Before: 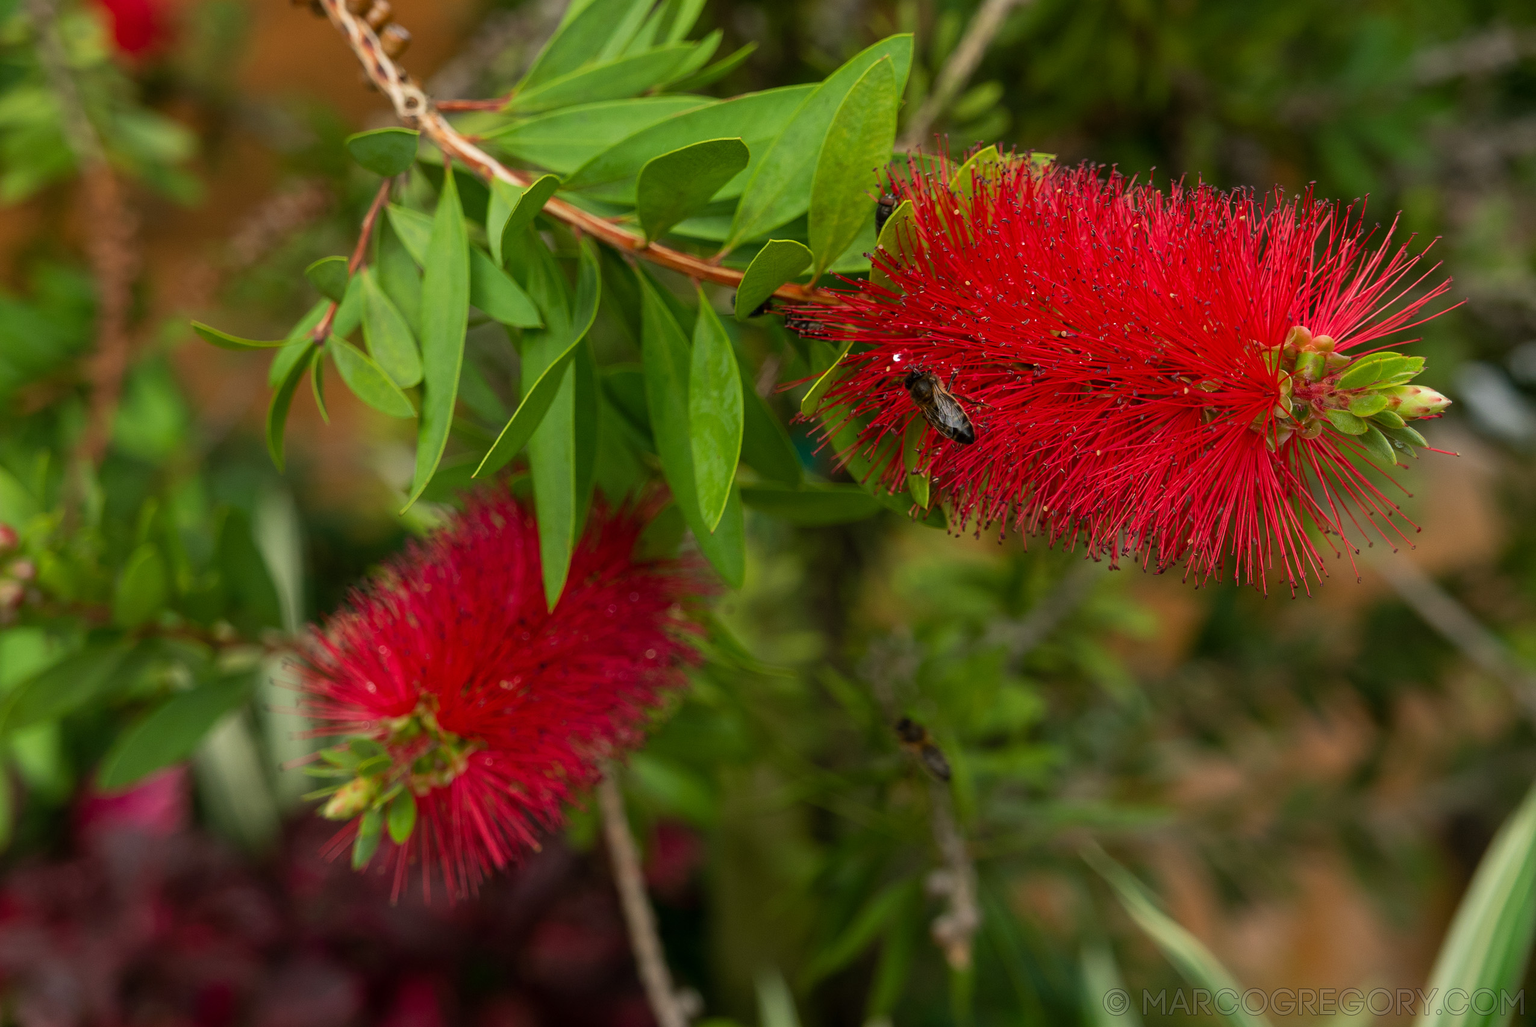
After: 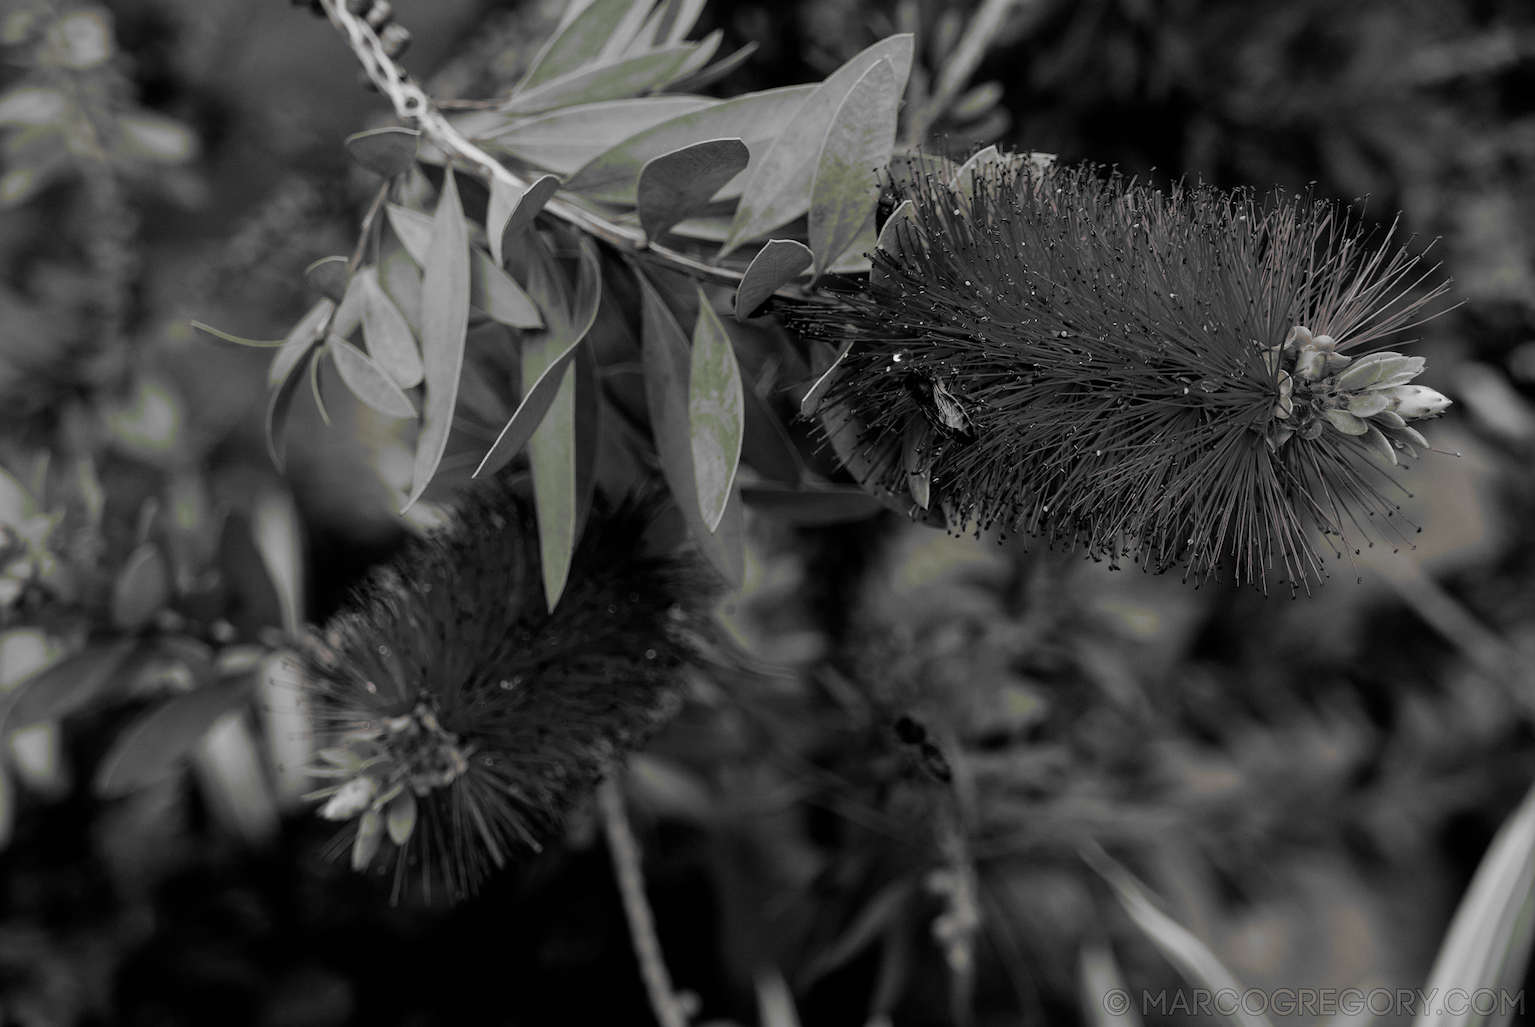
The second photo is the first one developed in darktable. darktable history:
levels: white 99.97%, levels [0, 0.499, 1]
contrast brightness saturation: saturation -0.05
filmic rgb: black relative exposure -5.12 EV, white relative exposure 3.56 EV, hardness 3.19, contrast 1.203, highlights saturation mix -48.72%, preserve chrominance no, color science v3 (2019), use custom middle-gray values true
